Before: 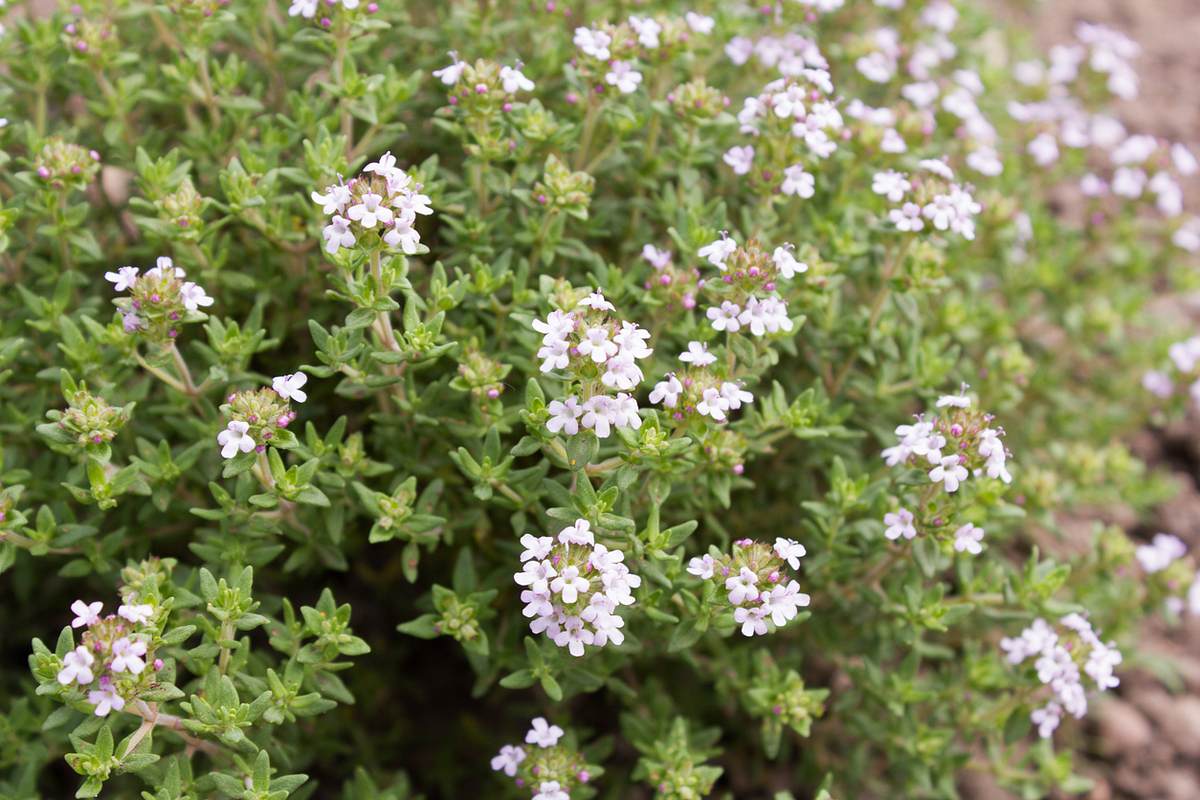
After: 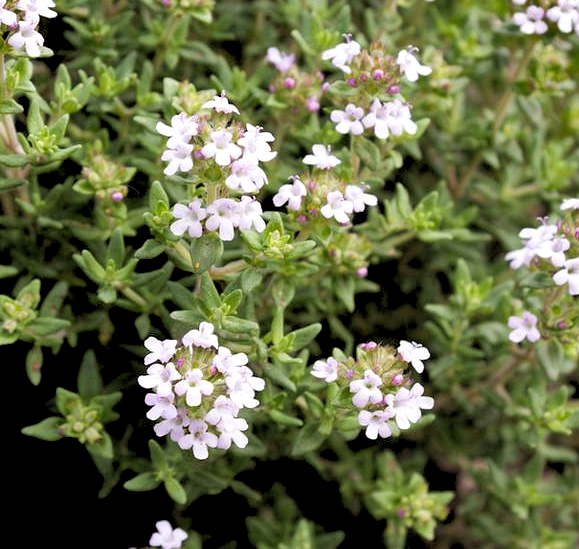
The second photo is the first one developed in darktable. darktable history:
rgb levels: levels [[0.034, 0.472, 0.904], [0, 0.5, 1], [0, 0.5, 1]]
crop: left 31.379%, top 24.658%, right 20.326%, bottom 6.628%
shadows and highlights: shadows 20.91, highlights -82.73, soften with gaussian
